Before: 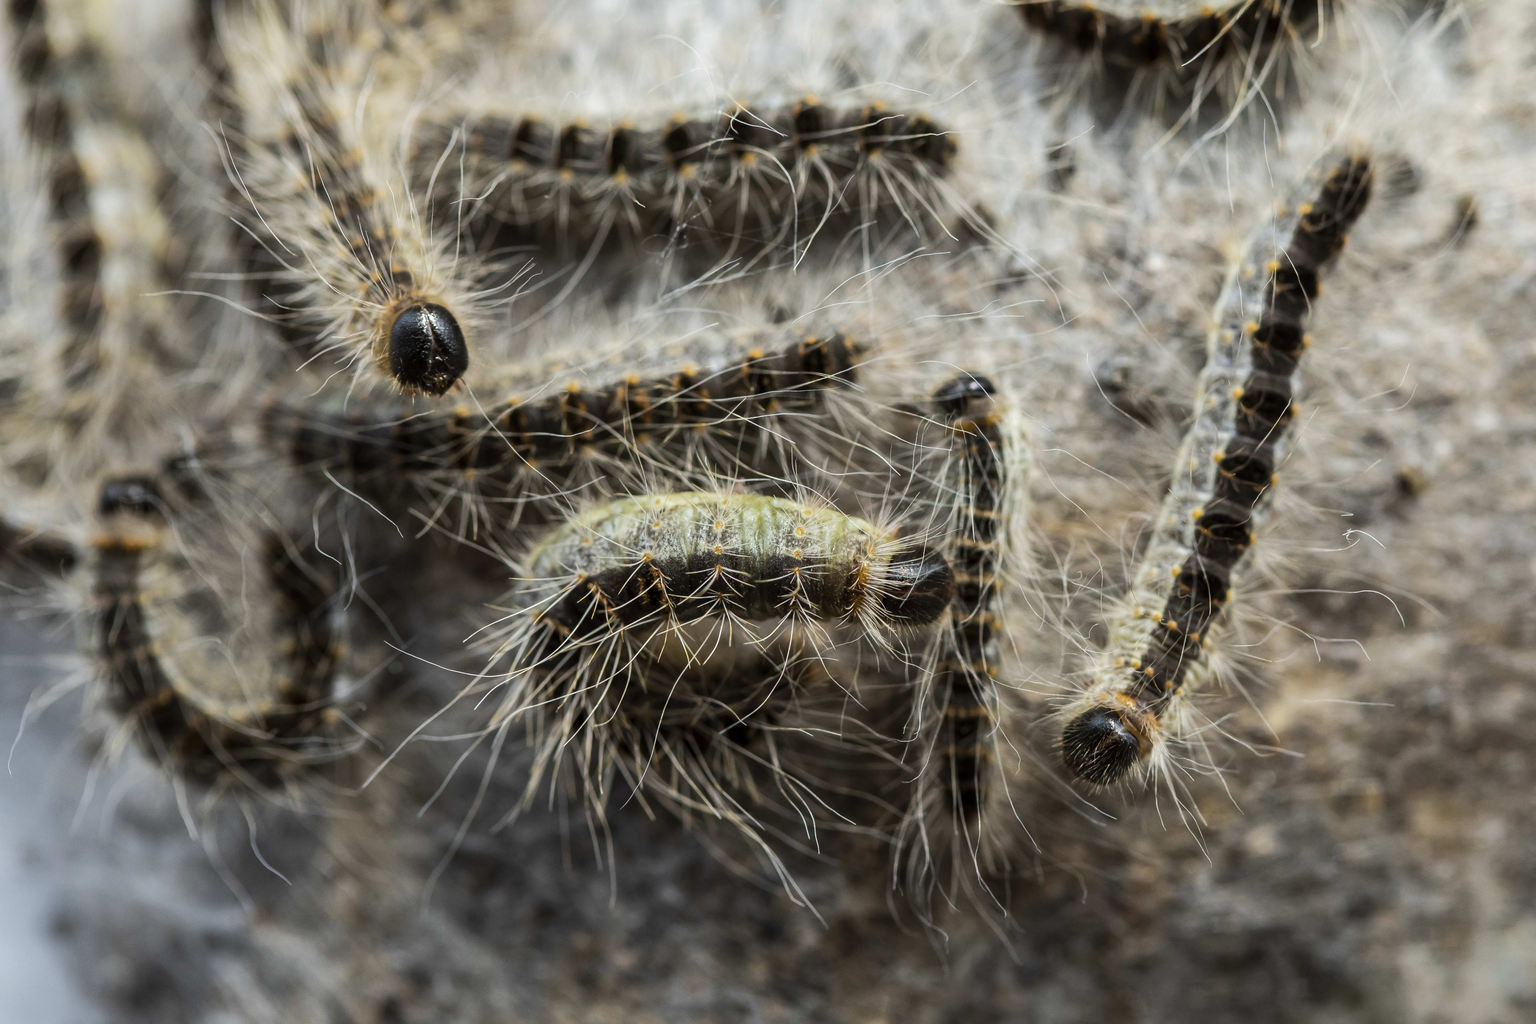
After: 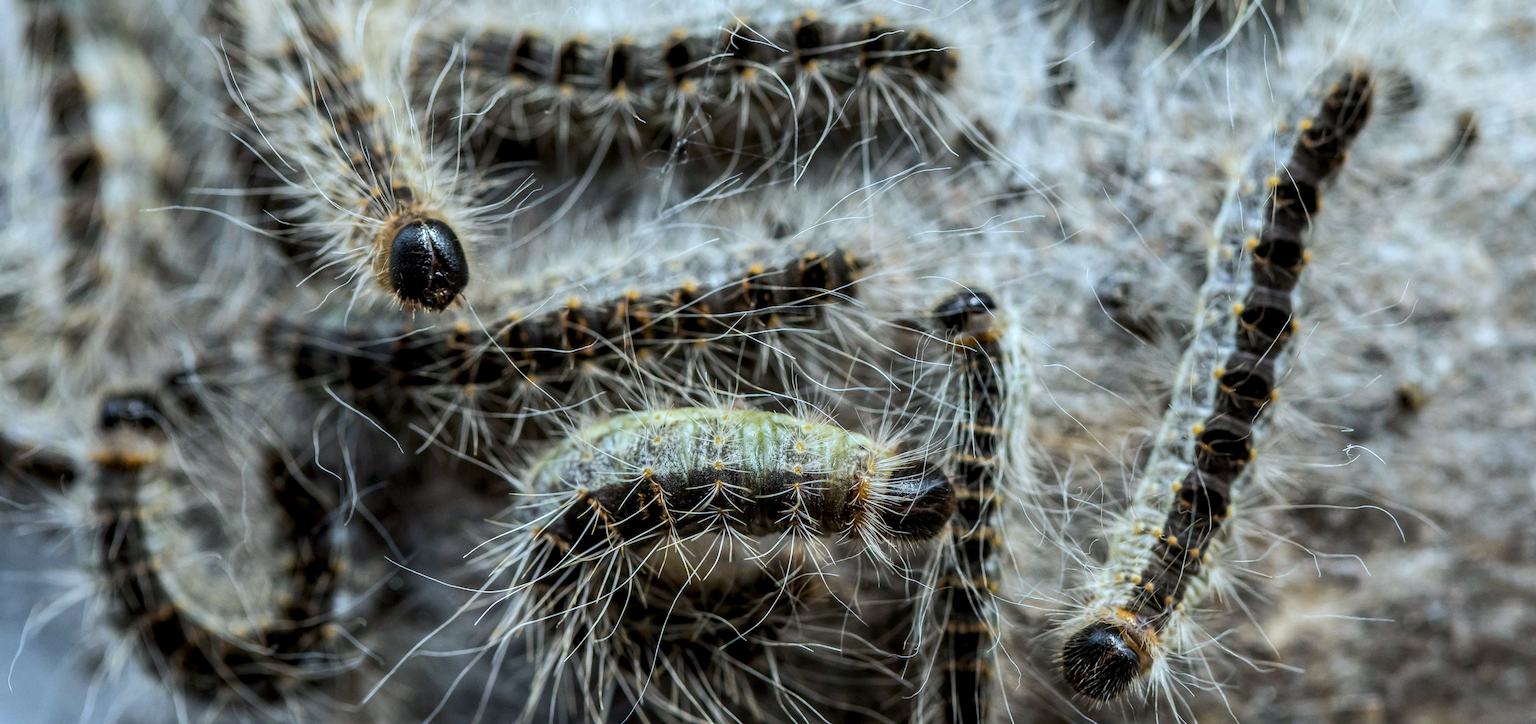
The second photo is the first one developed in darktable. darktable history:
white balance: red 0.924, blue 1.095
local contrast: detail 130%
crop and rotate: top 8.293%, bottom 20.996%
